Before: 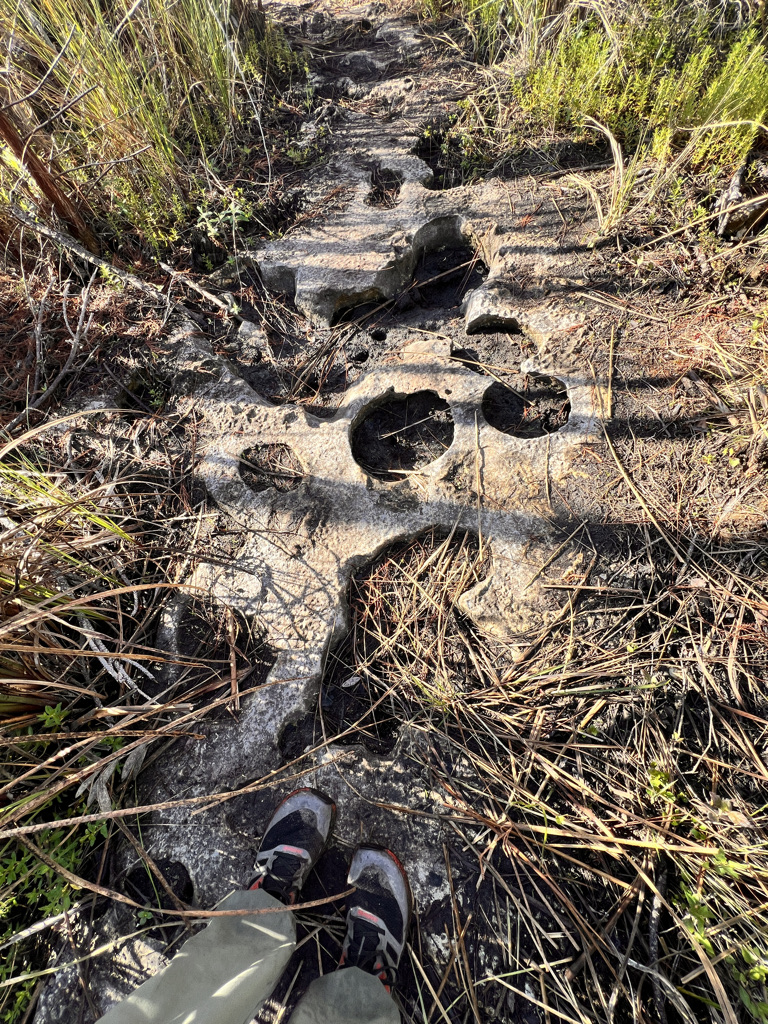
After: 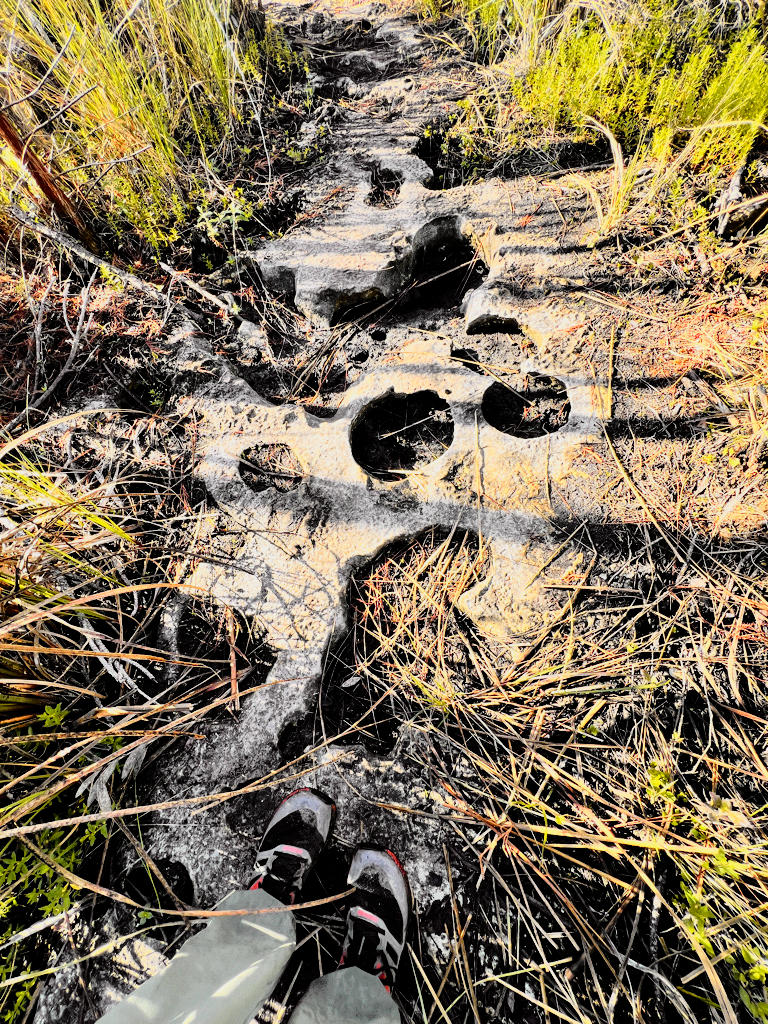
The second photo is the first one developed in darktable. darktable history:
filmic rgb: black relative exposure -5.12 EV, white relative exposure 3.97 EV, threshold 3.05 EV, hardness 2.88, contrast 1.094, enable highlight reconstruction true
exposure: black level correction 0.001, exposure 0.499 EV, compensate highlight preservation false
tone curve: curves: ch0 [(0, 0) (0.168, 0.142) (0.359, 0.44) (0.469, 0.544) (0.634, 0.722) (0.858, 0.903) (1, 0.968)]; ch1 [(0, 0) (0.437, 0.453) (0.472, 0.47) (0.502, 0.502) (0.54, 0.534) (0.57, 0.592) (0.618, 0.66) (0.699, 0.749) (0.859, 0.919) (1, 1)]; ch2 [(0, 0) (0.33, 0.301) (0.421, 0.443) (0.476, 0.498) (0.505, 0.503) (0.547, 0.557) (0.586, 0.634) (0.608, 0.676) (1, 1)], color space Lab, independent channels, preserve colors none
